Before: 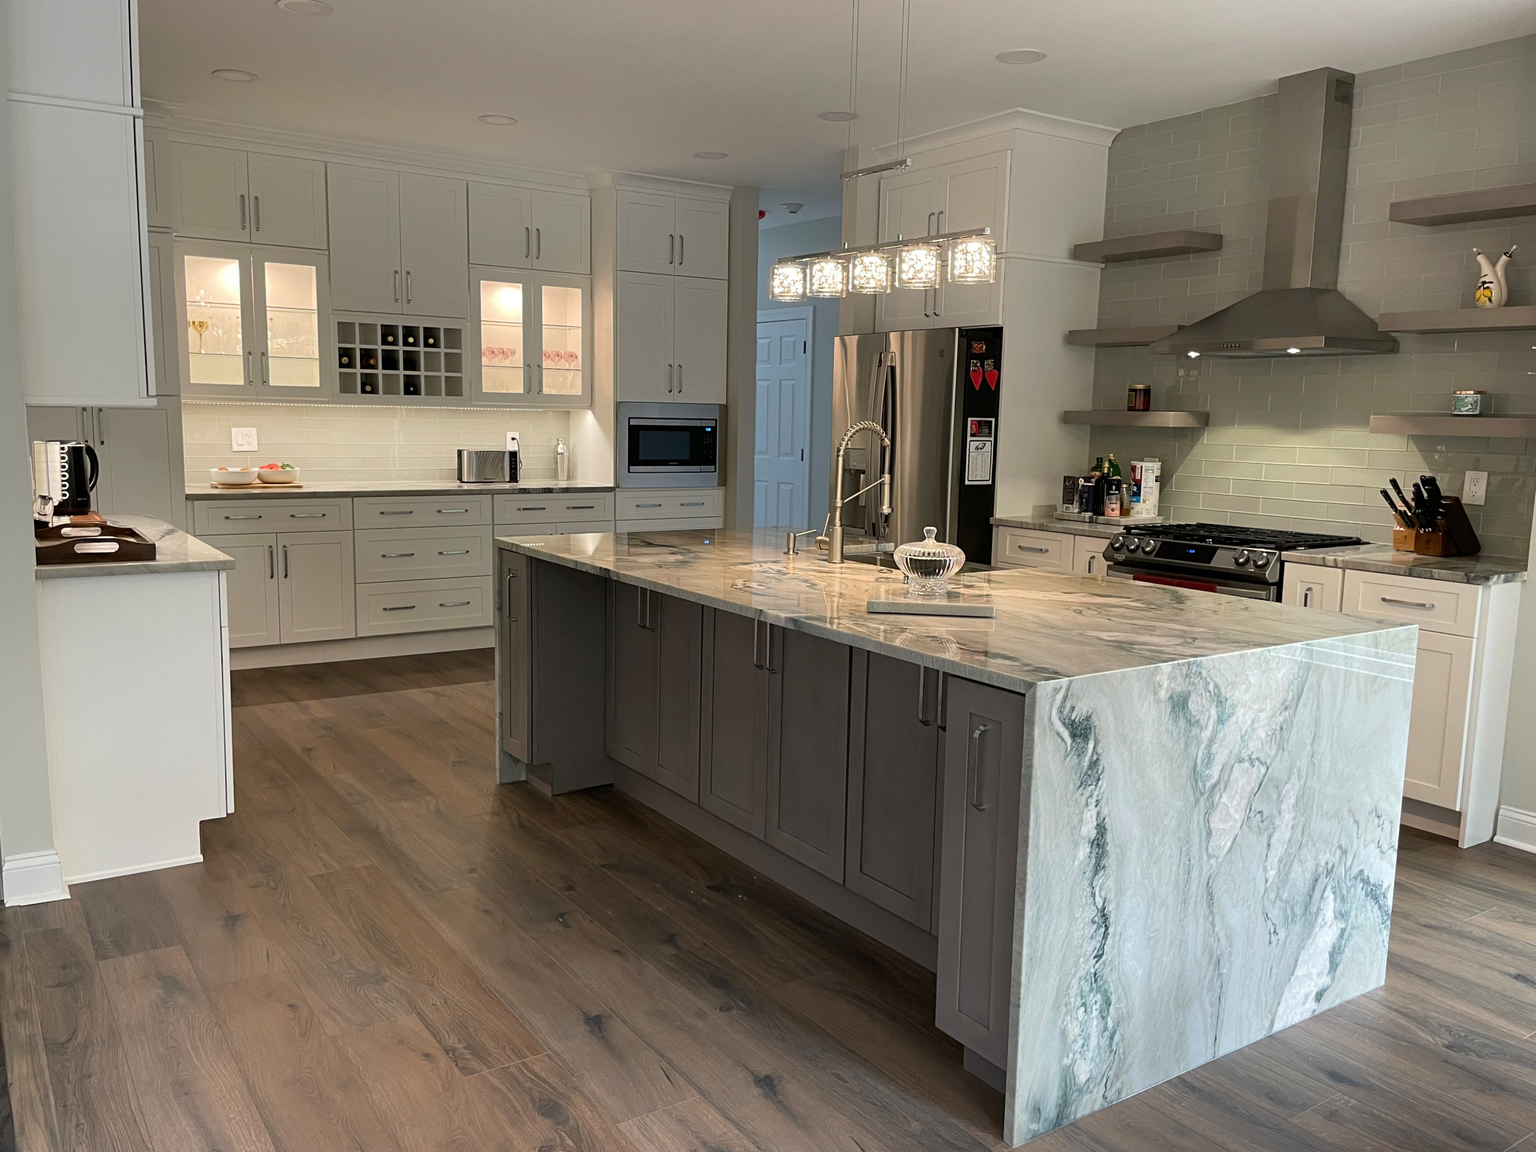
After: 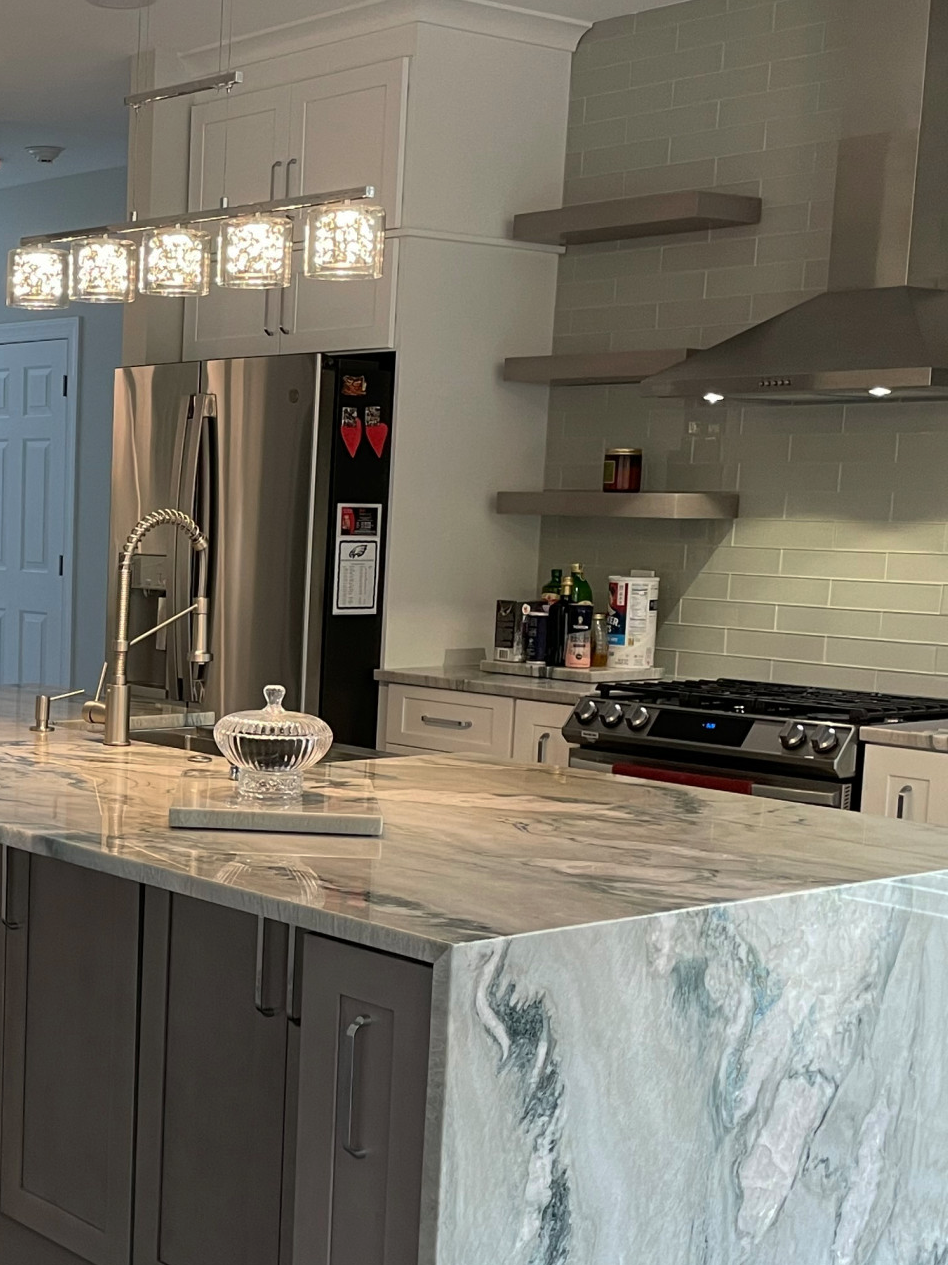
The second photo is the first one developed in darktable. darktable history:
crop and rotate: left 49.865%, top 10.093%, right 13.1%, bottom 23.988%
tone curve: curves: ch0 [(0, 0) (0.915, 0.89) (1, 1)], preserve colors none
